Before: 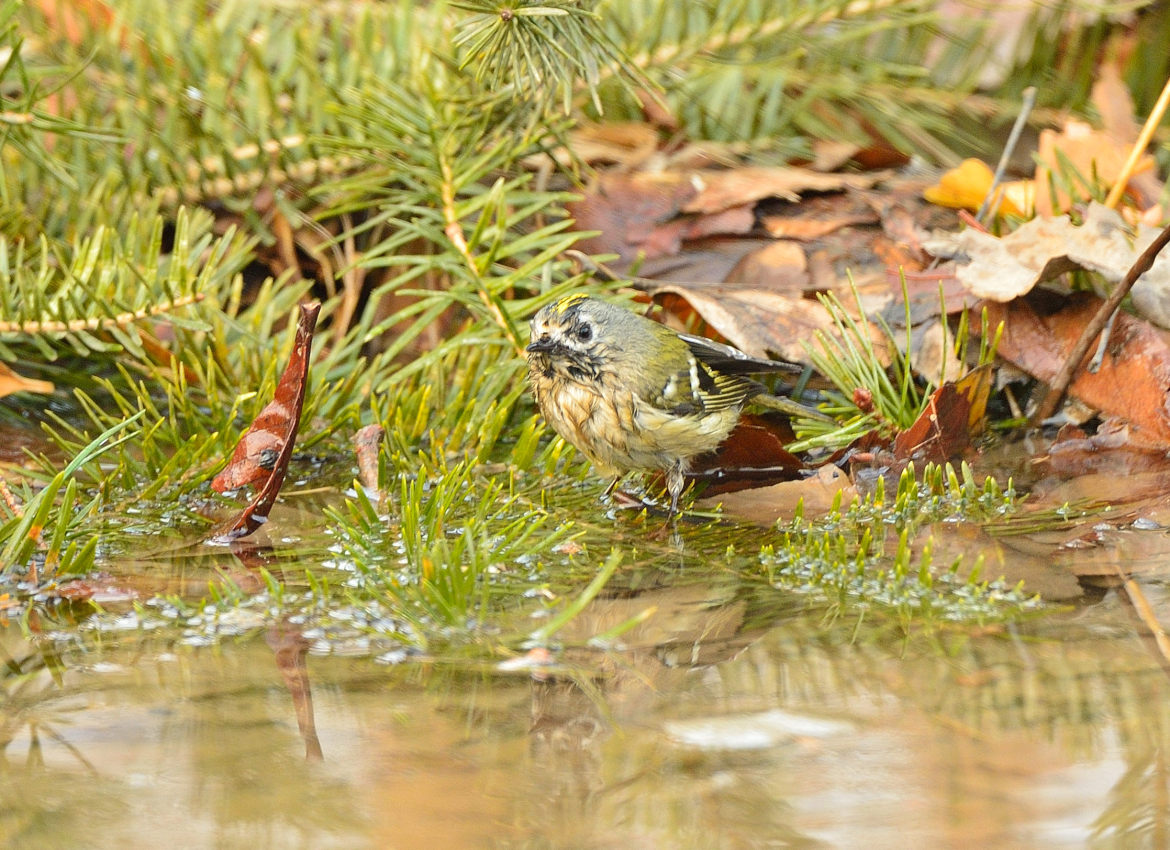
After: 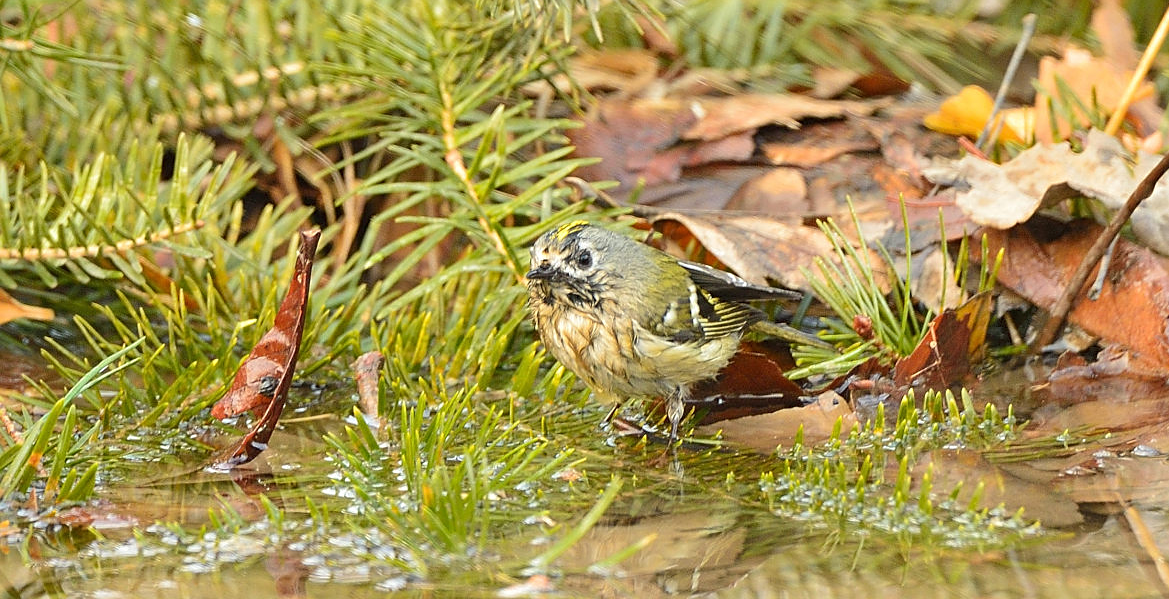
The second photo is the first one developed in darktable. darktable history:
crop and rotate: top 8.641%, bottom 20.789%
sharpen: radius 1.867, amount 0.396, threshold 1.194
